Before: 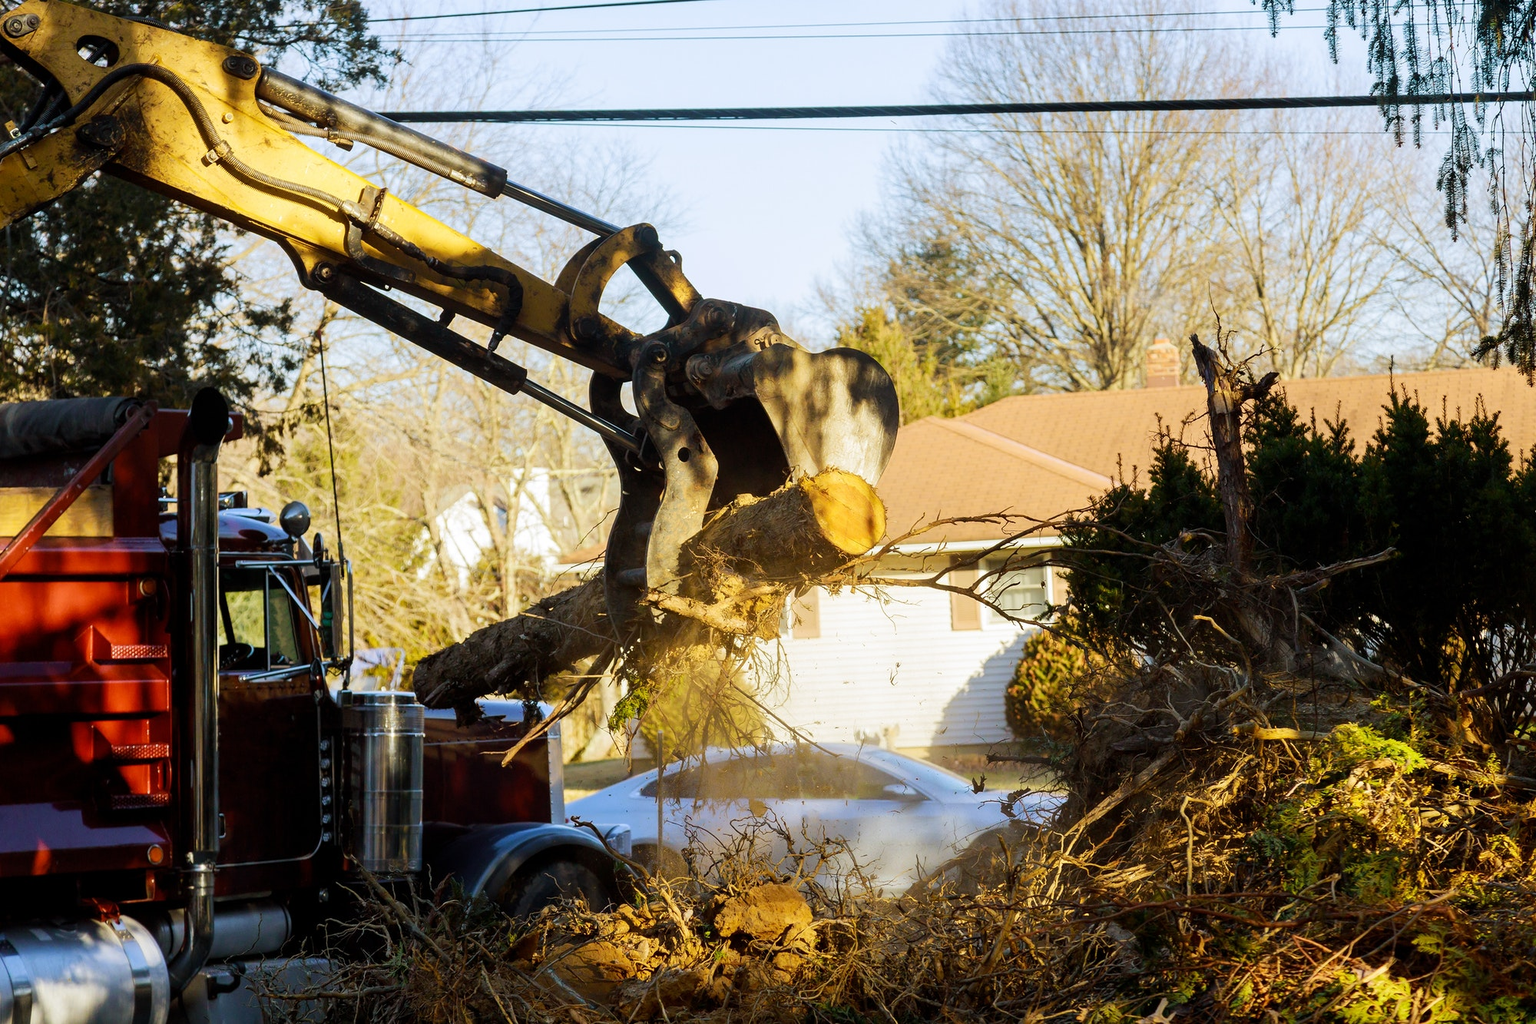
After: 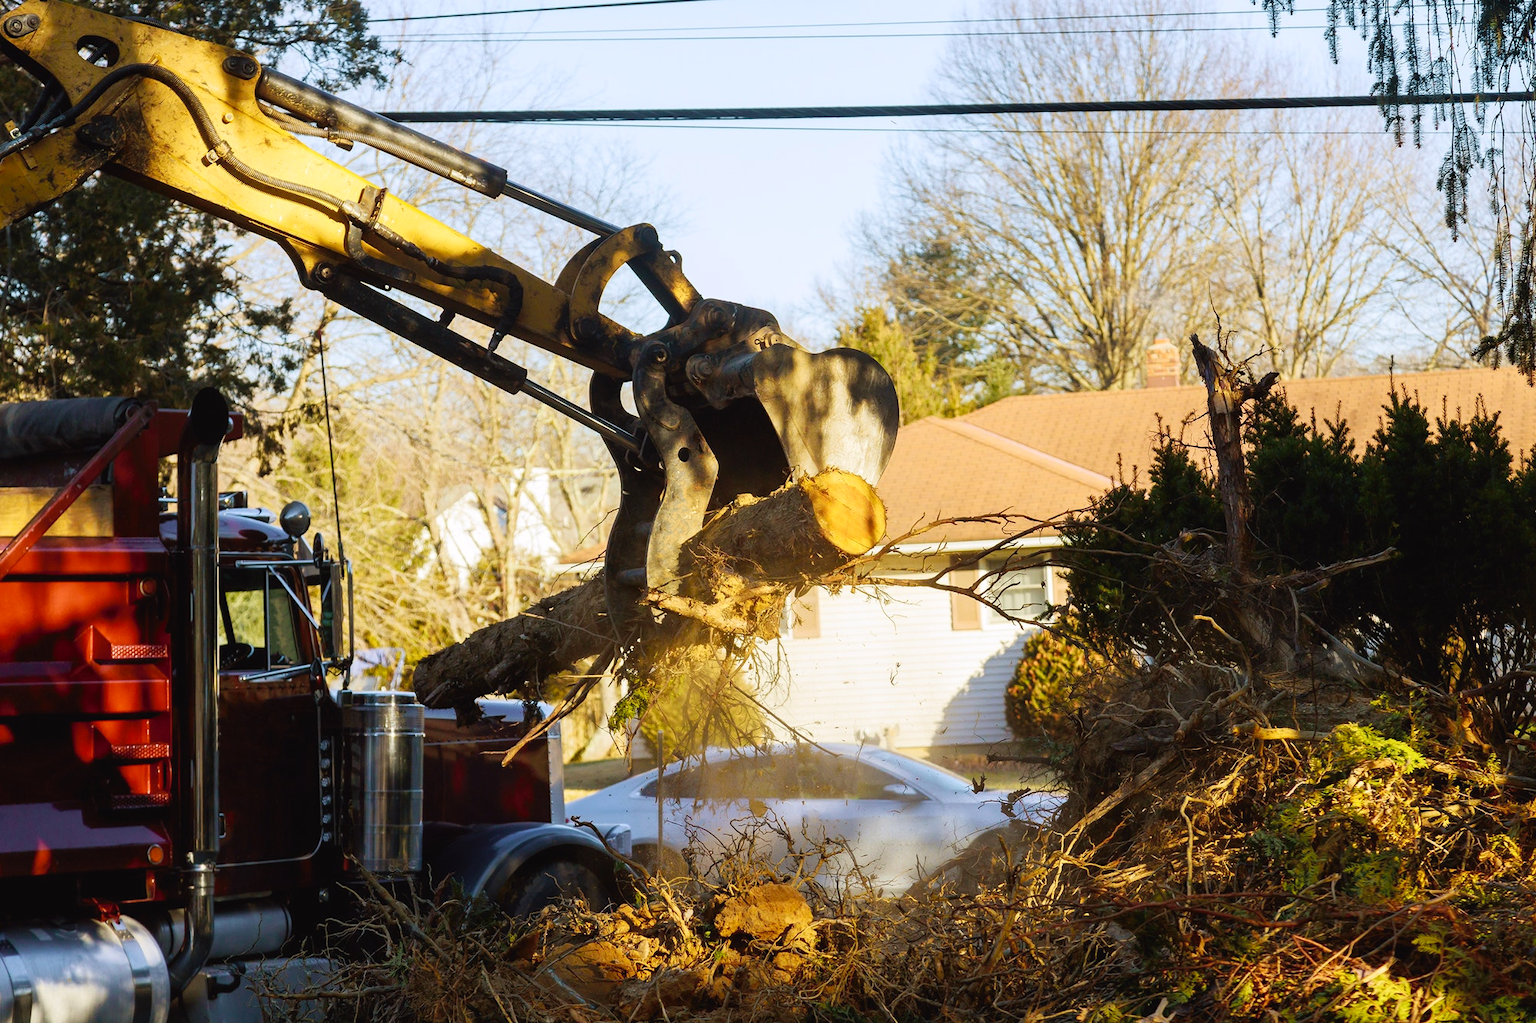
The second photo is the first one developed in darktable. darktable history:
tone curve: curves: ch0 [(0, 0.024) (0.119, 0.146) (0.474, 0.464) (0.718, 0.721) (0.817, 0.839) (1, 0.998)]; ch1 [(0, 0) (0.377, 0.416) (0.439, 0.451) (0.477, 0.477) (0.501, 0.504) (0.538, 0.544) (0.58, 0.602) (0.664, 0.676) (0.783, 0.804) (1, 1)]; ch2 [(0, 0) (0.38, 0.405) (0.463, 0.456) (0.498, 0.497) (0.524, 0.535) (0.578, 0.576) (0.648, 0.665) (1, 1)], color space Lab, independent channels, preserve colors none
contrast brightness saturation: saturation -0.05
